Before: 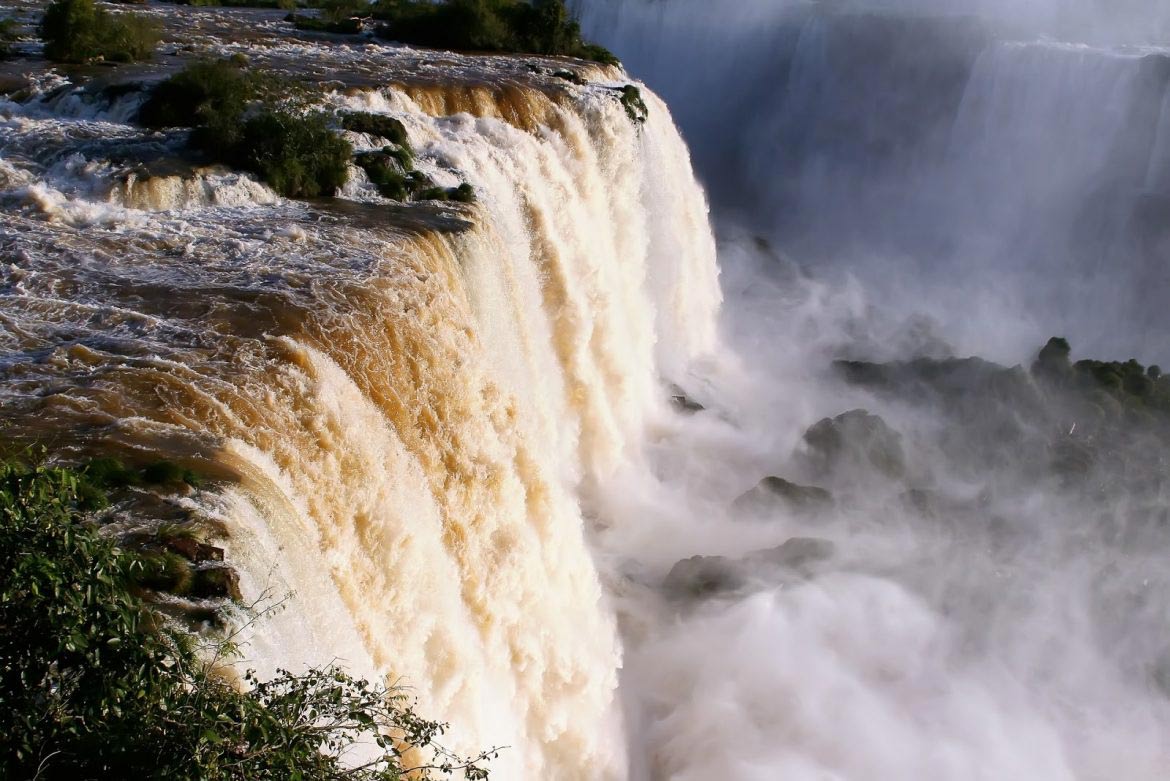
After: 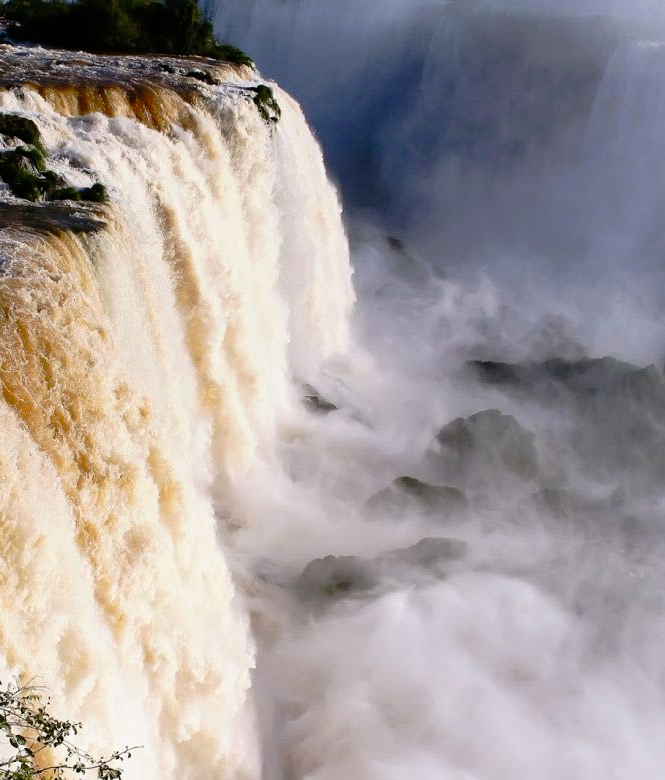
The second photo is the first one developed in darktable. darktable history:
crop: left 31.421%, top 0.002%, right 11.705%
tone curve: curves: ch0 [(0, 0) (0.126, 0.061) (0.362, 0.382) (0.498, 0.498) (0.706, 0.712) (1, 1)]; ch1 [(0, 0) (0.5, 0.505) (0.55, 0.578) (1, 1)]; ch2 [(0, 0) (0.44, 0.424) (0.489, 0.483) (0.537, 0.538) (1, 1)], preserve colors none
